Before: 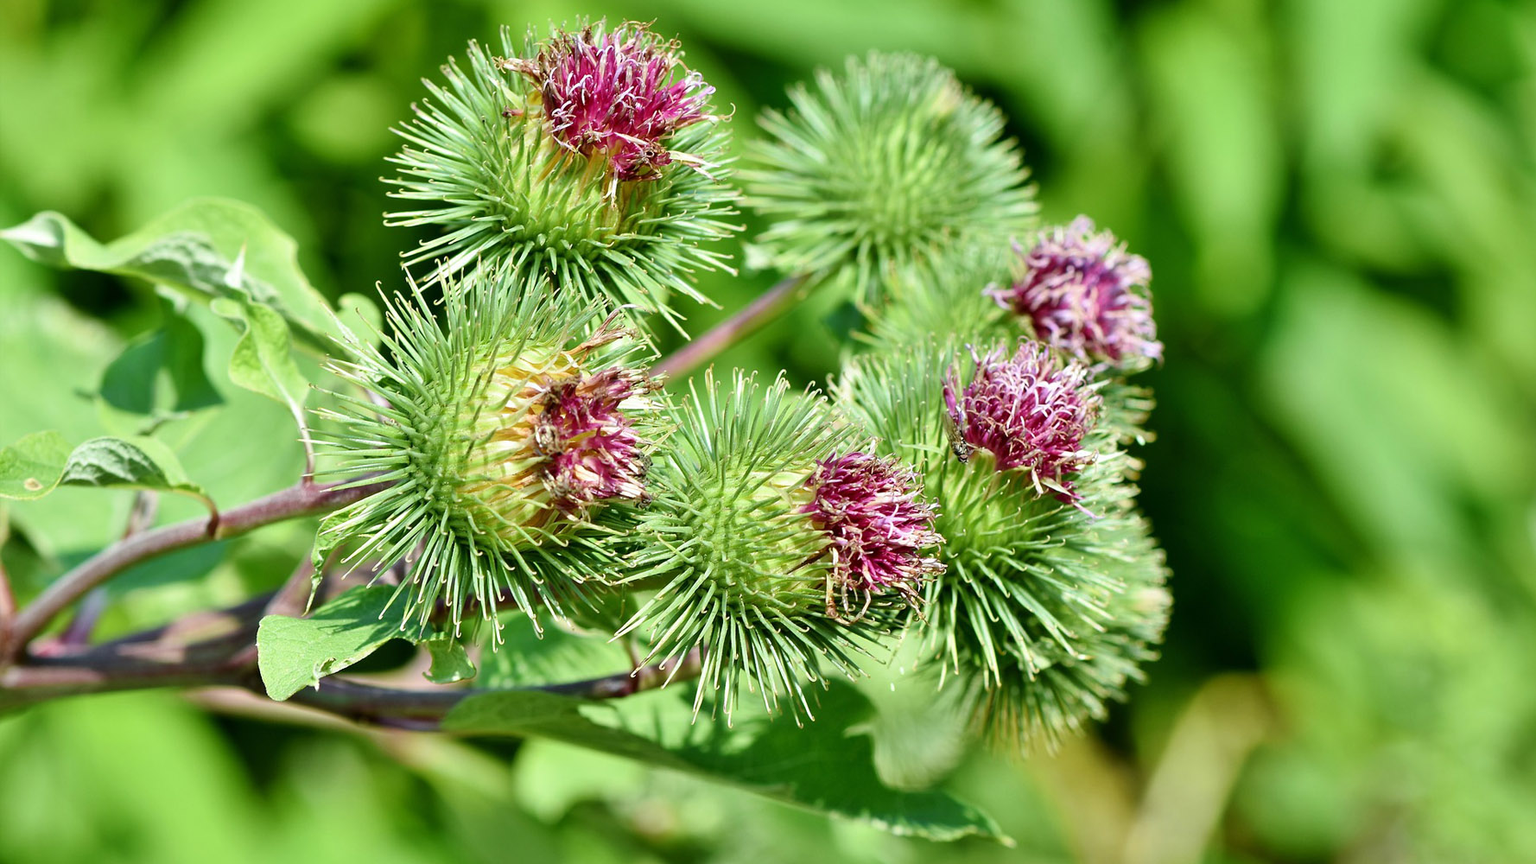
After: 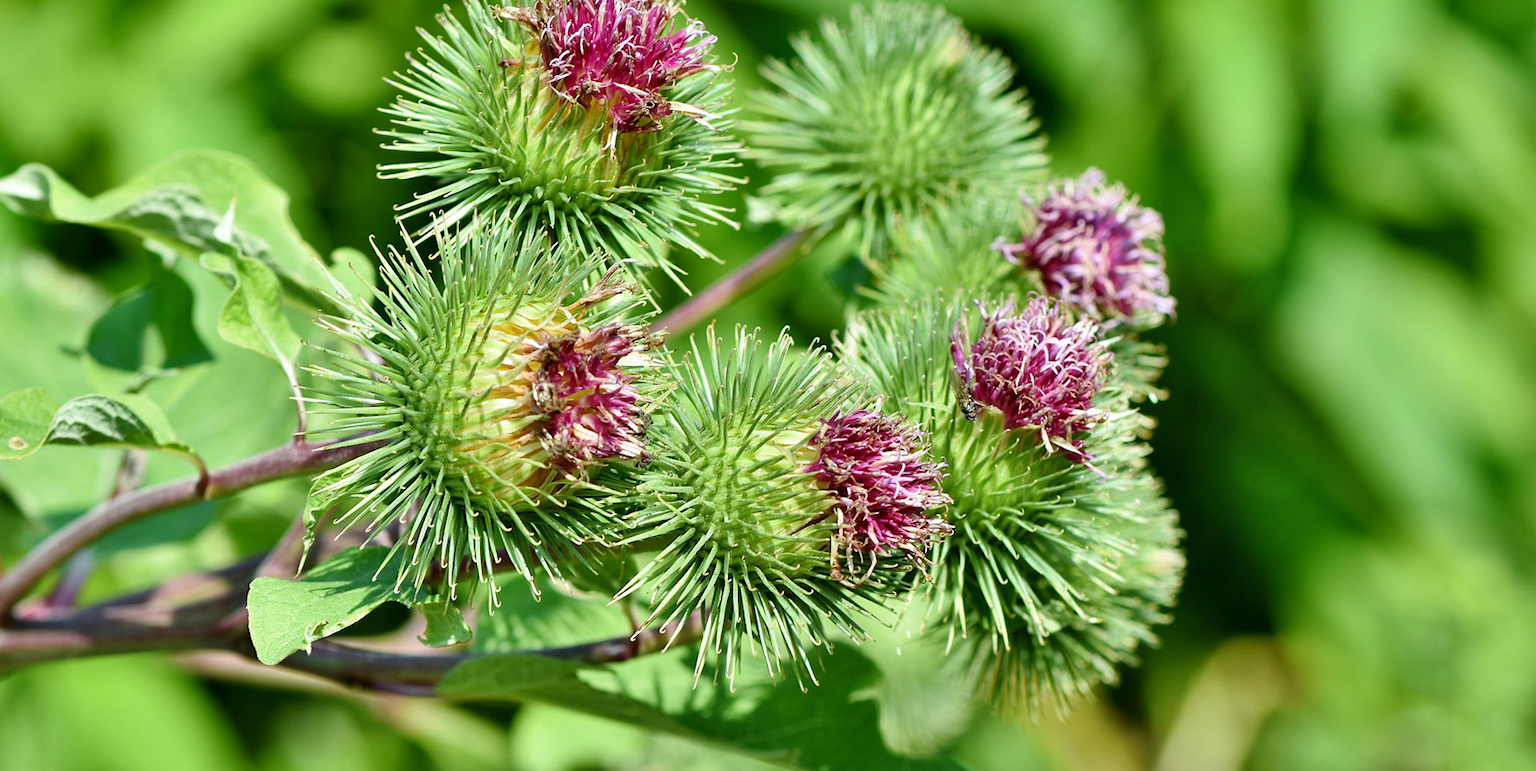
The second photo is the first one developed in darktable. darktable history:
crop: left 1.059%, top 6.09%, right 1.348%, bottom 6.777%
shadows and highlights: shadows 59.62, soften with gaussian
